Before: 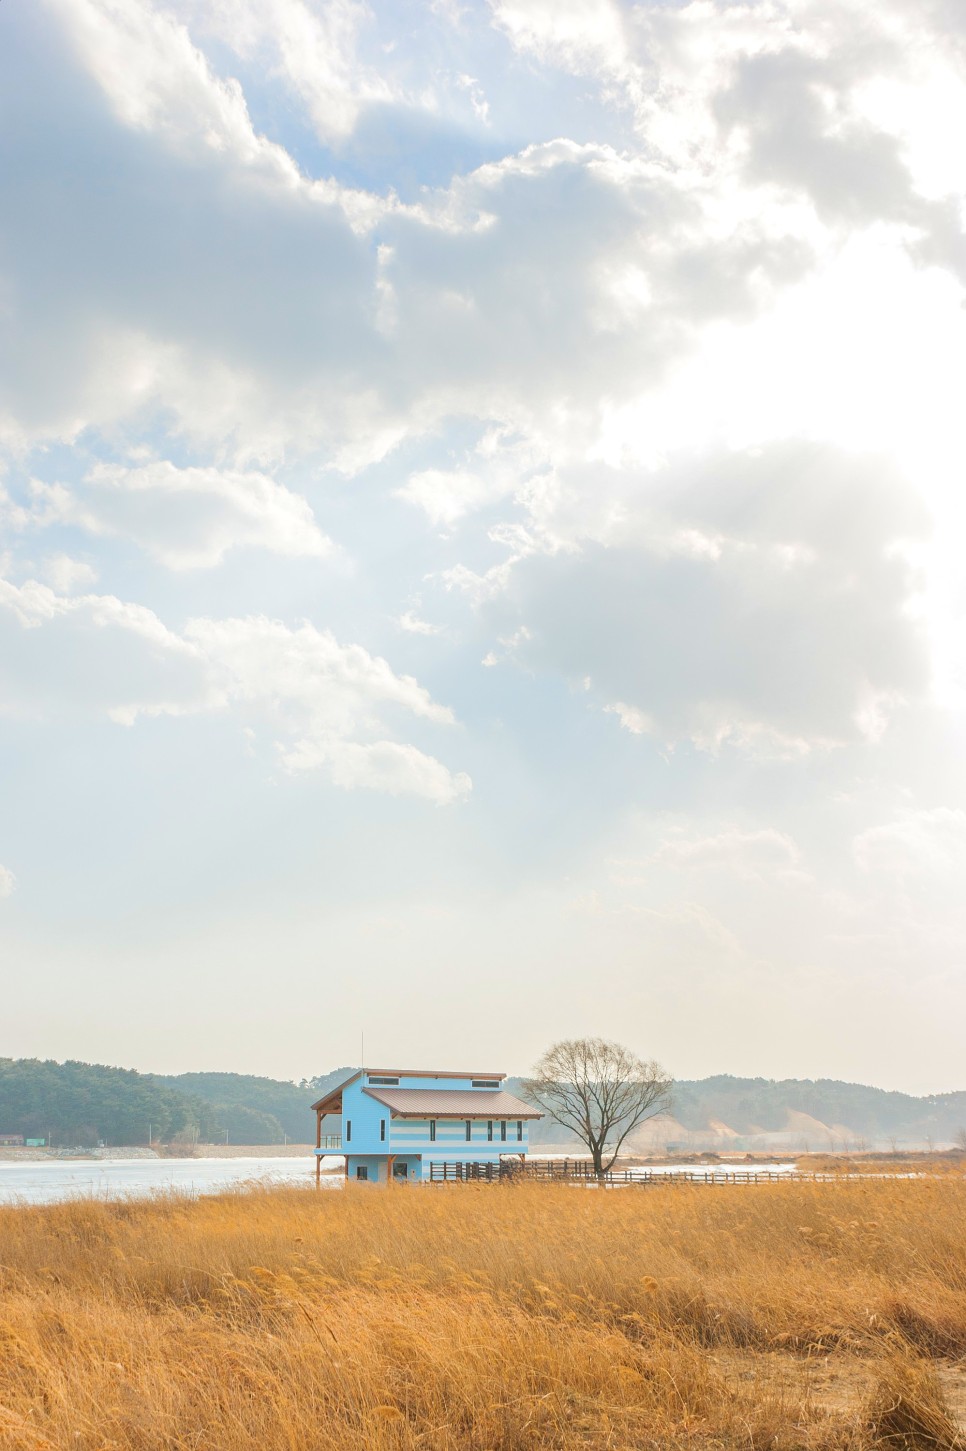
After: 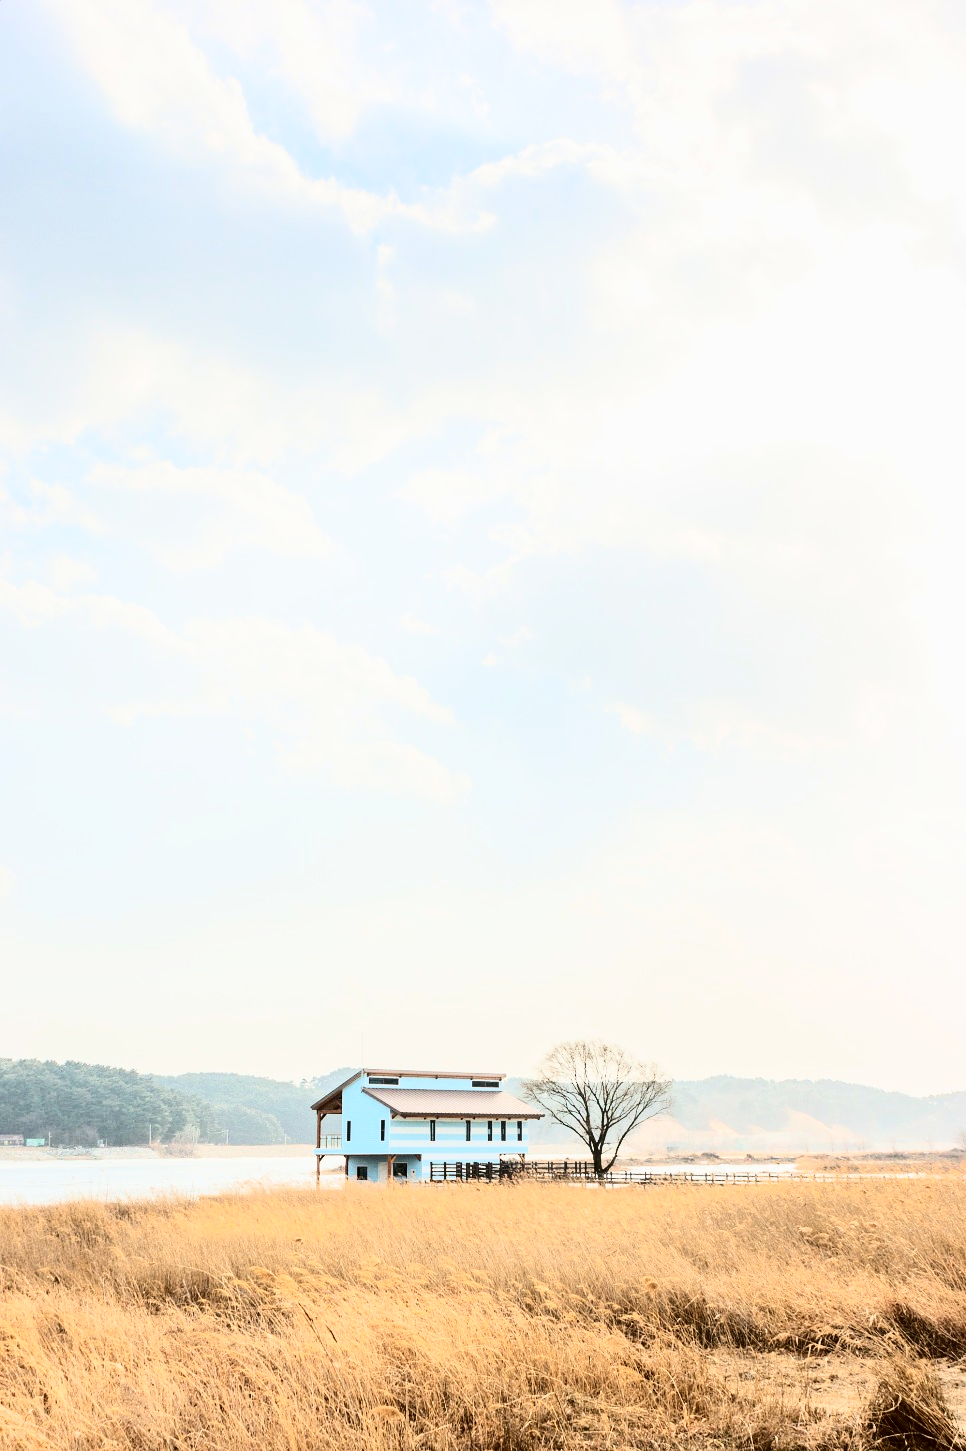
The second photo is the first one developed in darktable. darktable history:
contrast brightness saturation: contrast 0.485, saturation -0.096
filmic rgb: middle gray luminance 10.06%, black relative exposure -8.58 EV, white relative exposure 3.32 EV, target black luminance 0%, hardness 5.21, latitude 44.65%, contrast 1.306, highlights saturation mix 4.22%, shadows ↔ highlights balance 23.96%
